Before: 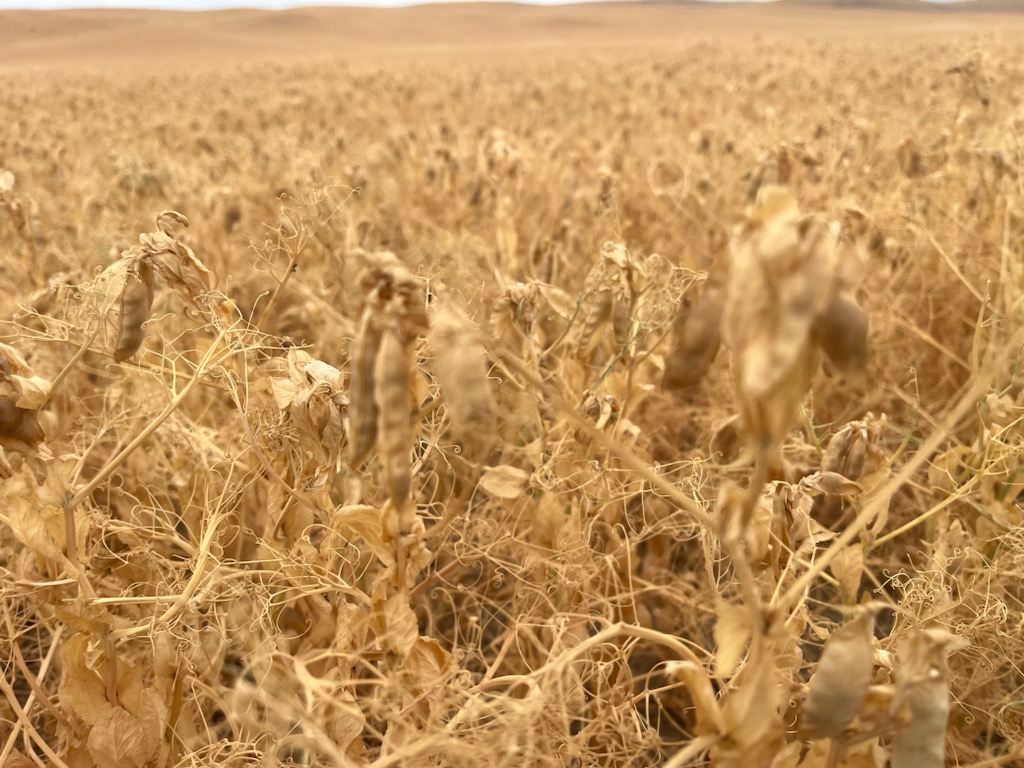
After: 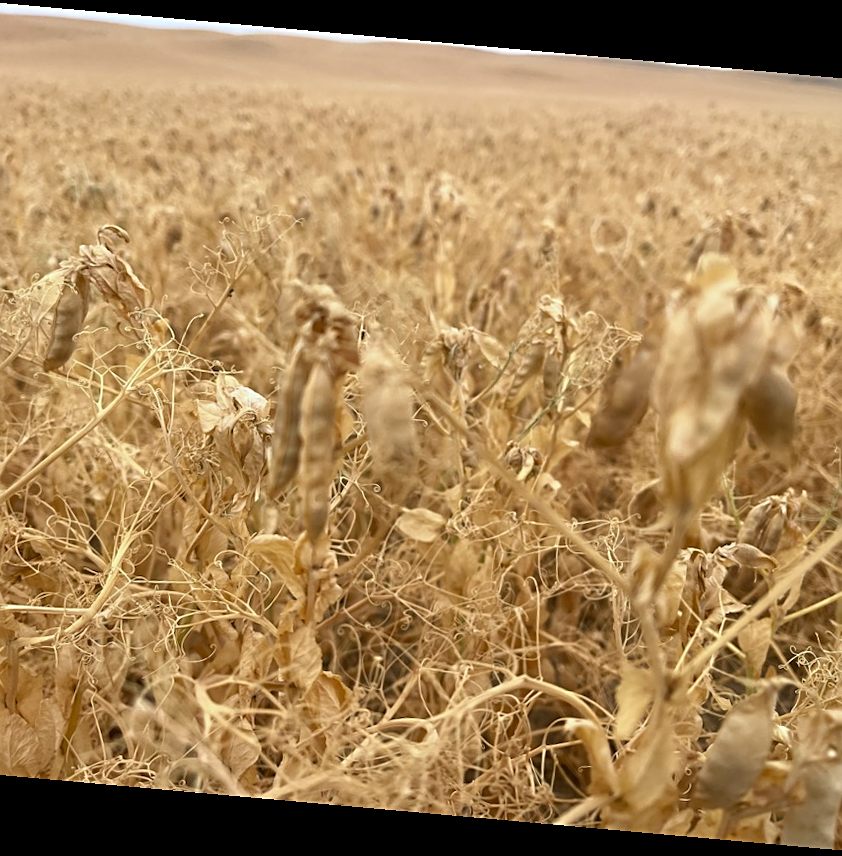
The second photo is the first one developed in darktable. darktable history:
crop: left 9.88%, right 12.664%
rotate and perspective: rotation 5.12°, automatic cropping off
white balance: red 0.954, blue 1.079
sharpen: on, module defaults
